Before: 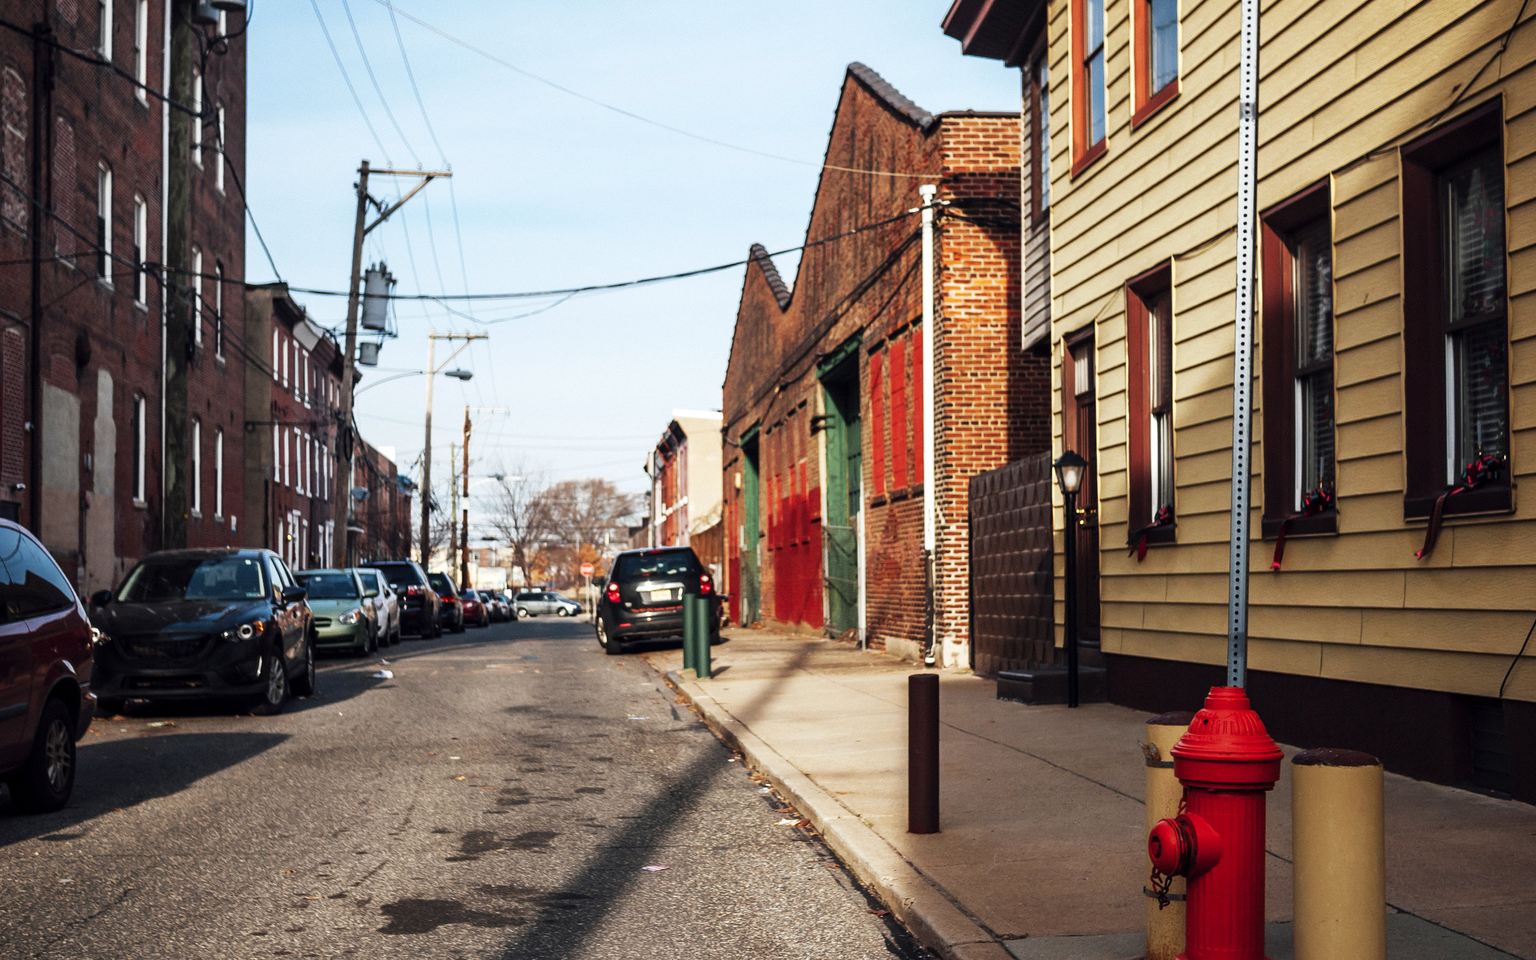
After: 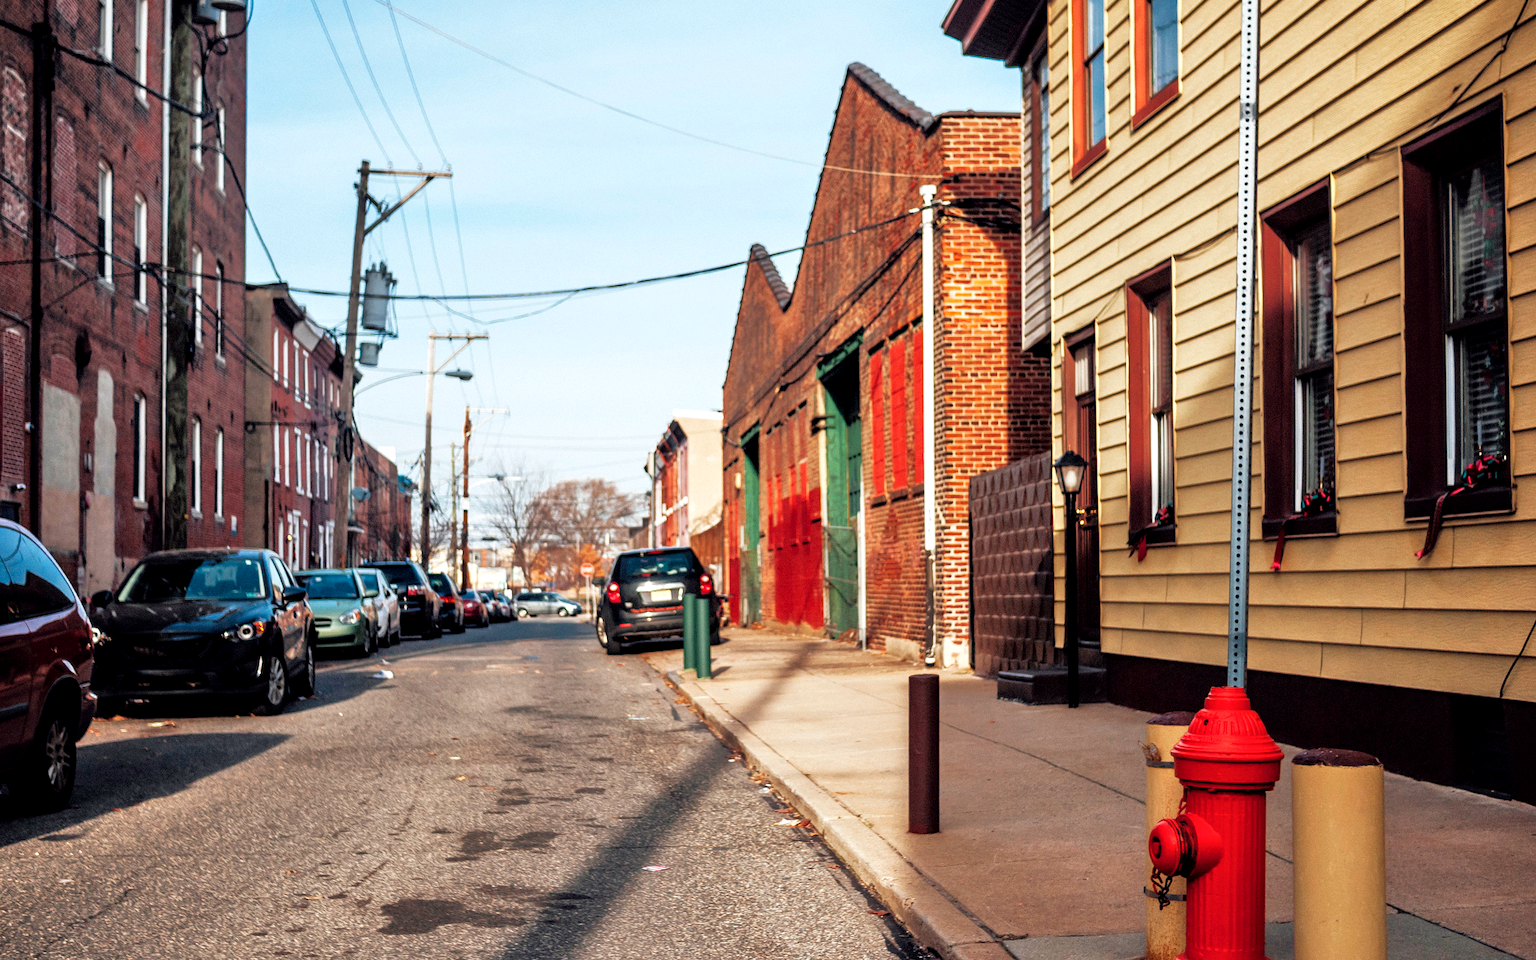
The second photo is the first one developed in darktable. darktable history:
local contrast: highlights 107%, shadows 100%, detail 119%, midtone range 0.2
tone equalizer: -7 EV 0.145 EV, -6 EV 0.592 EV, -5 EV 1.16 EV, -4 EV 1.35 EV, -3 EV 1.16 EV, -2 EV 0.6 EV, -1 EV 0.146 EV
